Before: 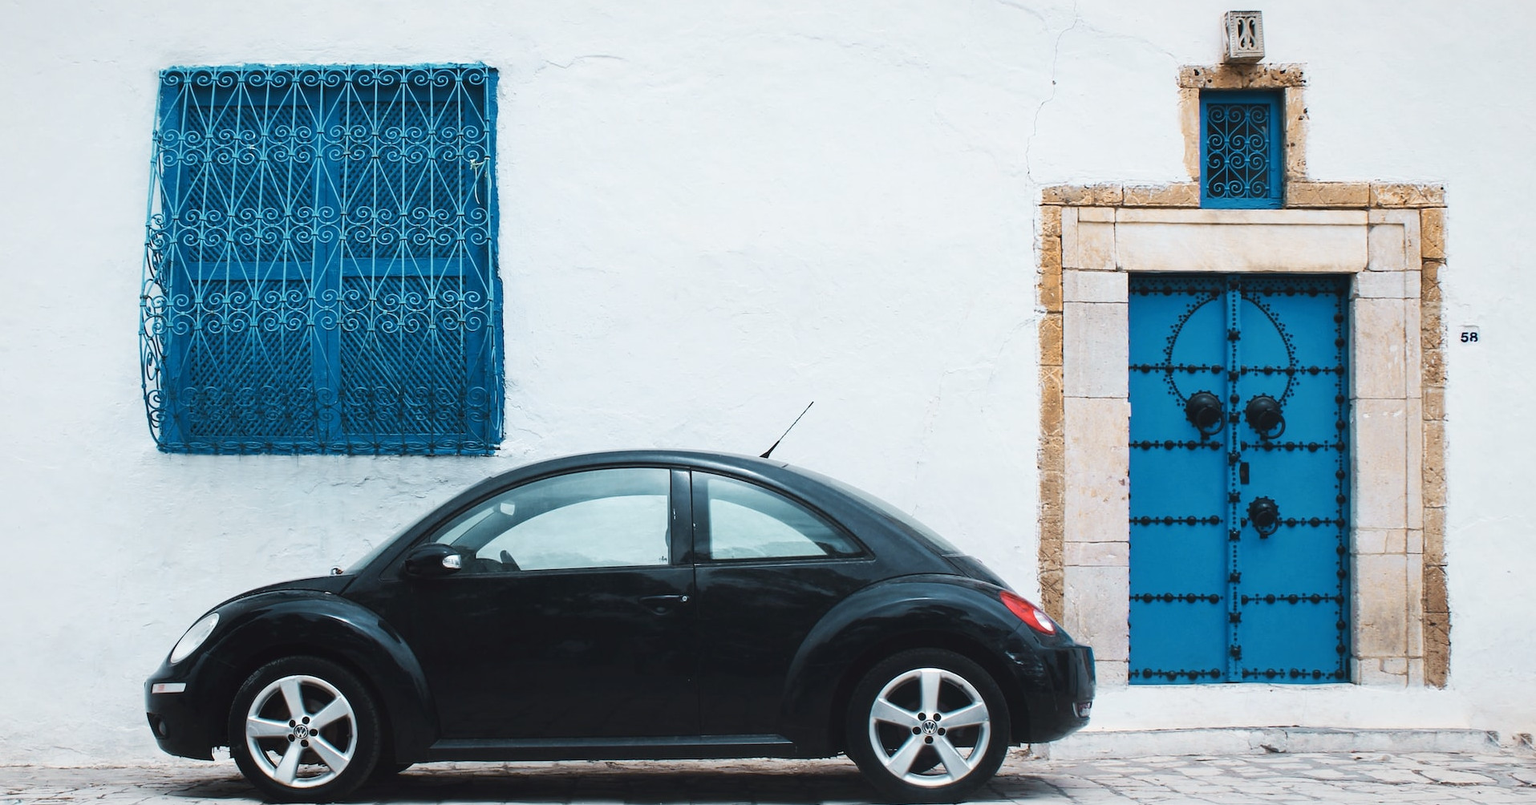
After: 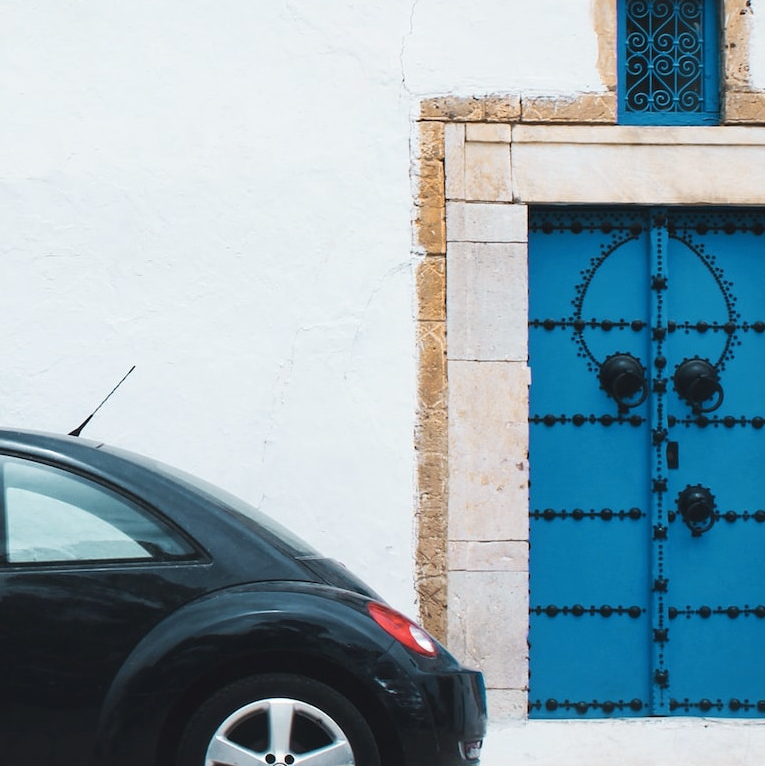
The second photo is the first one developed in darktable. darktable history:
crop: left 45.931%, top 13.533%, right 14.074%, bottom 10.154%
